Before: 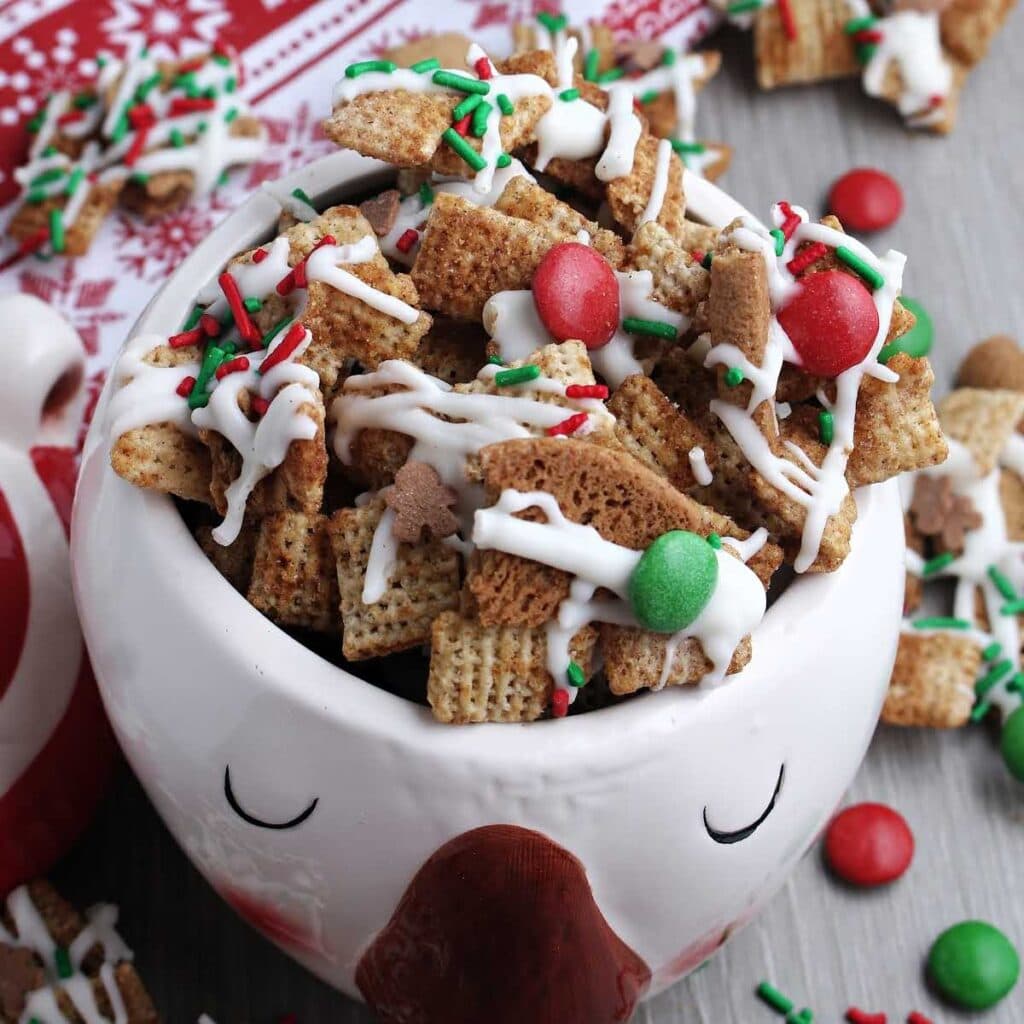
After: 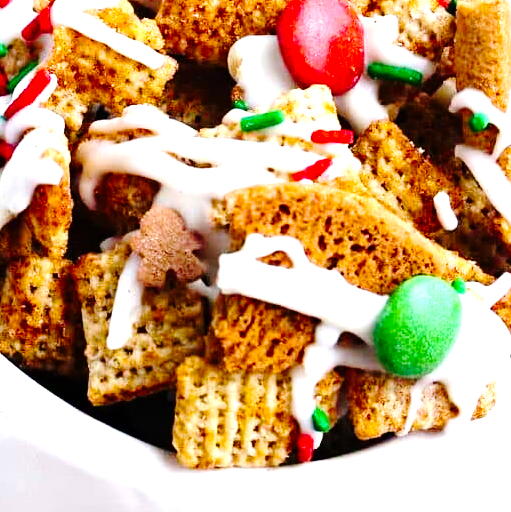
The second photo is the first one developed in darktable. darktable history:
contrast brightness saturation: contrast 0.03, brightness -0.04
tone curve: curves: ch0 [(0, 0) (0.003, 0.002) (0.011, 0.007) (0.025, 0.014) (0.044, 0.023) (0.069, 0.033) (0.1, 0.052) (0.136, 0.081) (0.177, 0.134) (0.224, 0.205) (0.277, 0.296) (0.335, 0.401) (0.399, 0.501) (0.468, 0.589) (0.543, 0.658) (0.623, 0.738) (0.709, 0.804) (0.801, 0.871) (0.898, 0.93) (1, 1)], preserve colors none
crop: left 25%, top 25%, right 25%, bottom 25%
color balance rgb: linear chroma grading › shadows -10%, linear chroma grading › global chroma 20%, perceptual saturation grading › global saturation 15%, perceptual brilliance grading › global brilliance 30%, perceptual brilliance grading › highlights 12%, perceptual brilliance grading › mid-tones 24%, global vibrance 20%
